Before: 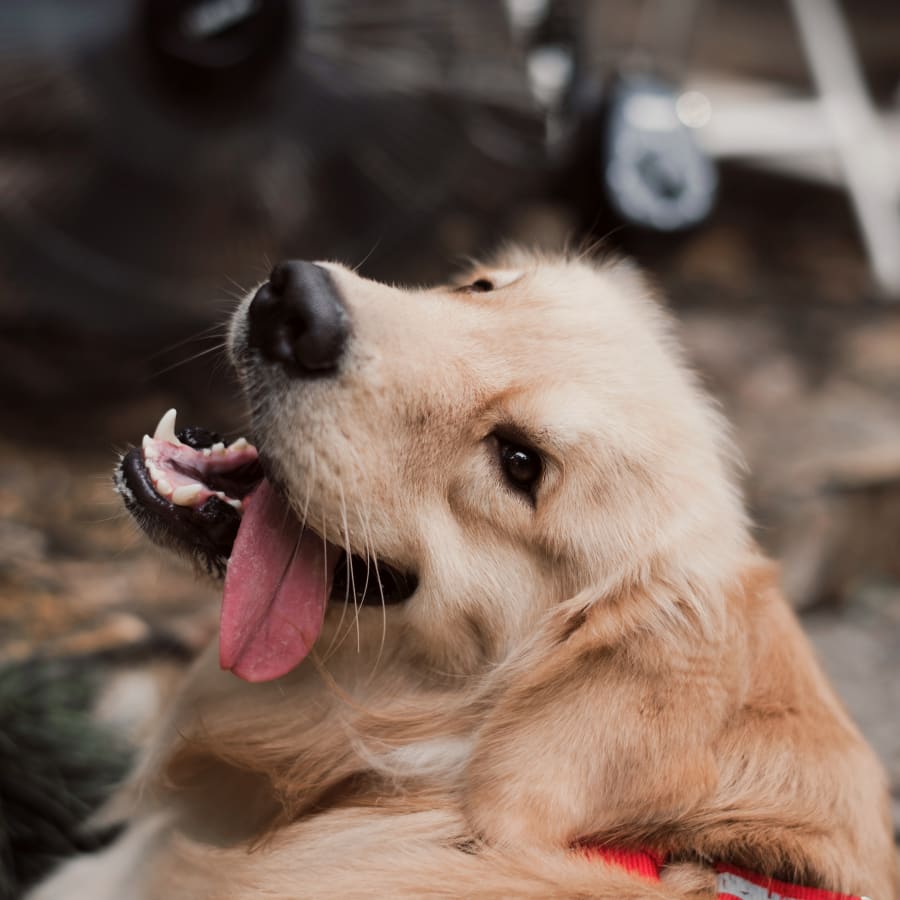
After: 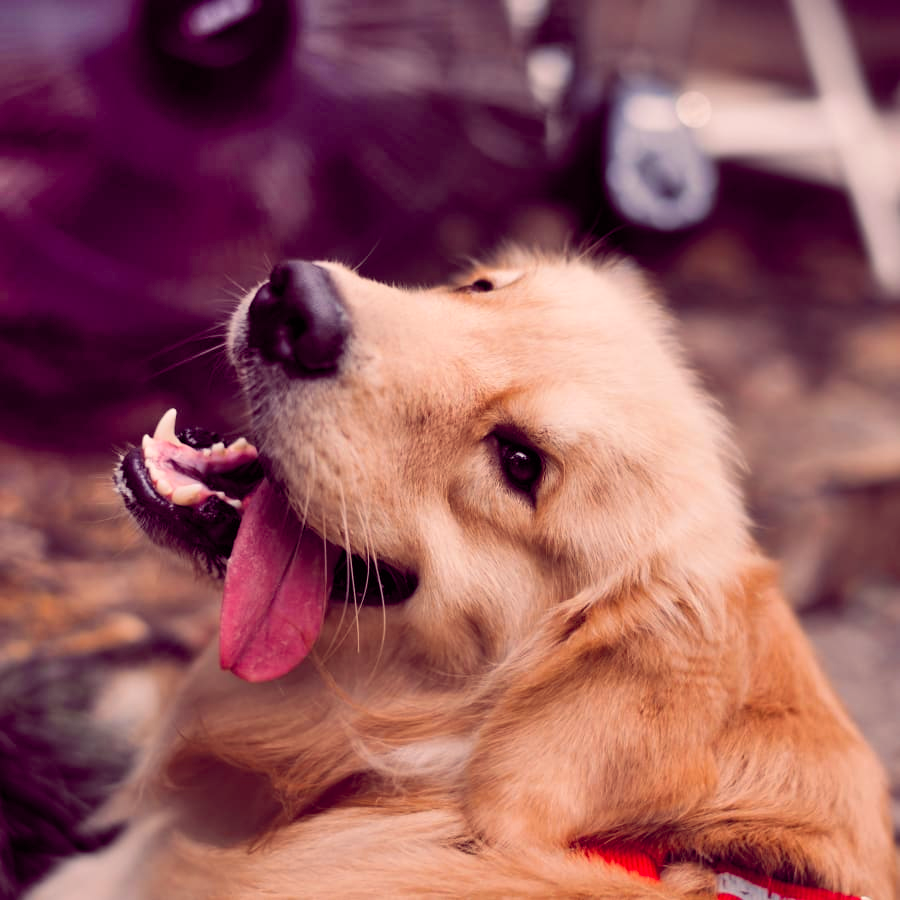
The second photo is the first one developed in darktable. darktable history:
shadows and highlights: soften with gaussian
color balance rgb: shadows lift › chroma 6.43%, shadows lift › hue 305.74°, highlights gain › chroma 2.43%, highlights gain › hue 35.74°, global offset › chroma 0.28%, global offset › hue 320.29°, linear chroma grading › global chroma 5.5%, perceptual saturation grading › global saturation 30%, contrast 5.15%
tone curve: curves: ch0 [(0, 0) (0.003, 0.003) (0.011, 0.012) (0.025, 0.026) (0.044, 0.046) (0.069, 0.072) (0.1, 0.104) (0.136, 0.141) (0.177, 0.184) (0.224, 0.233) (0.277, 0.288) (0.335, 0.348) (0.399, 0.414) (0.468, 0.486) (0.543, 0.564) (0.623, 0.647) (0.709, 0.736) (0.801, 0.831) (0.898, 0.921) (1, 1)], preserve colors none
